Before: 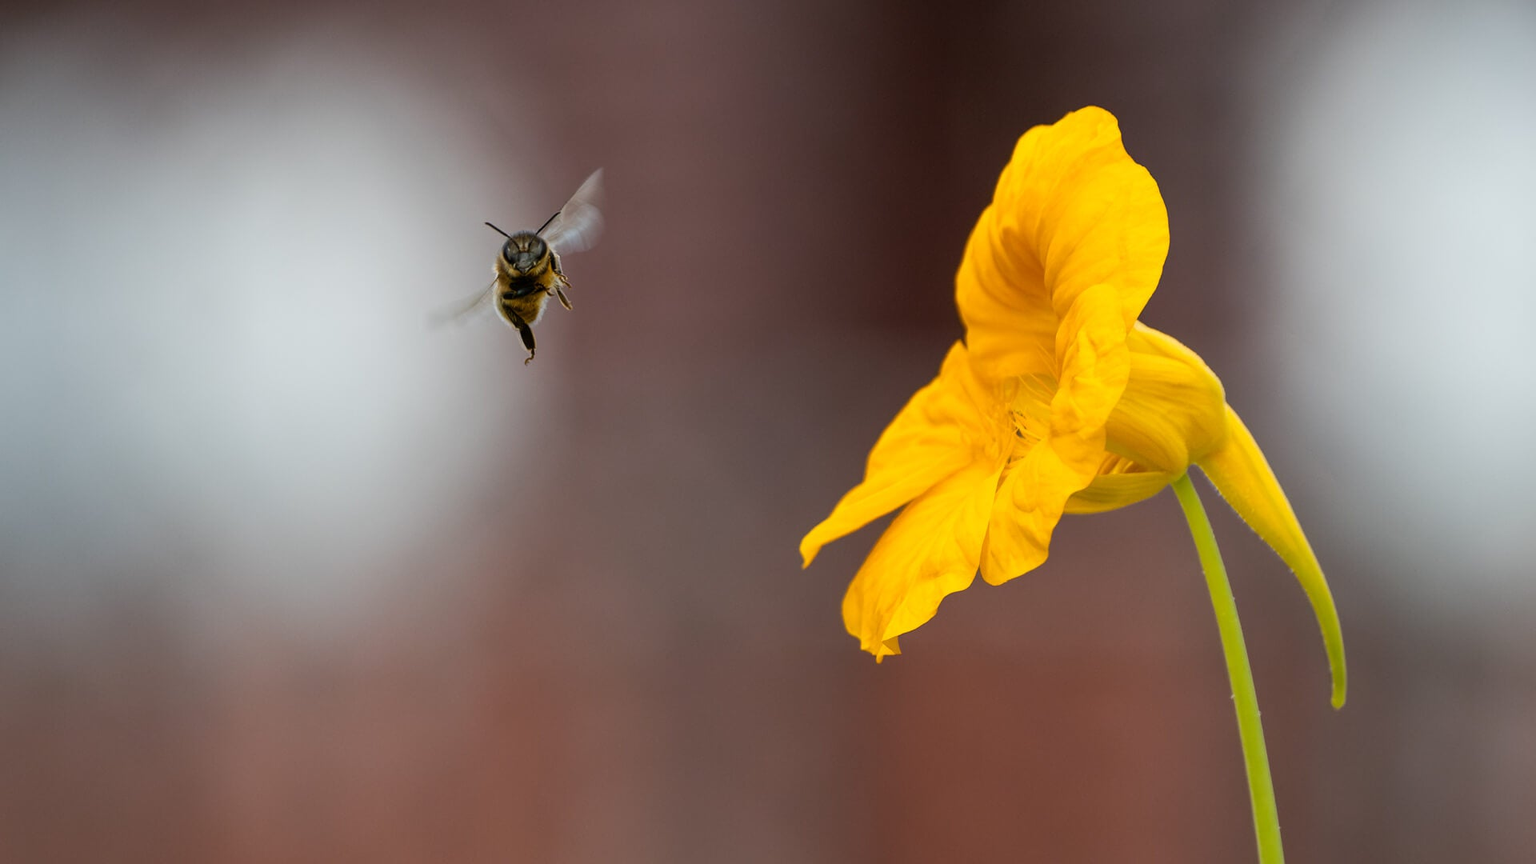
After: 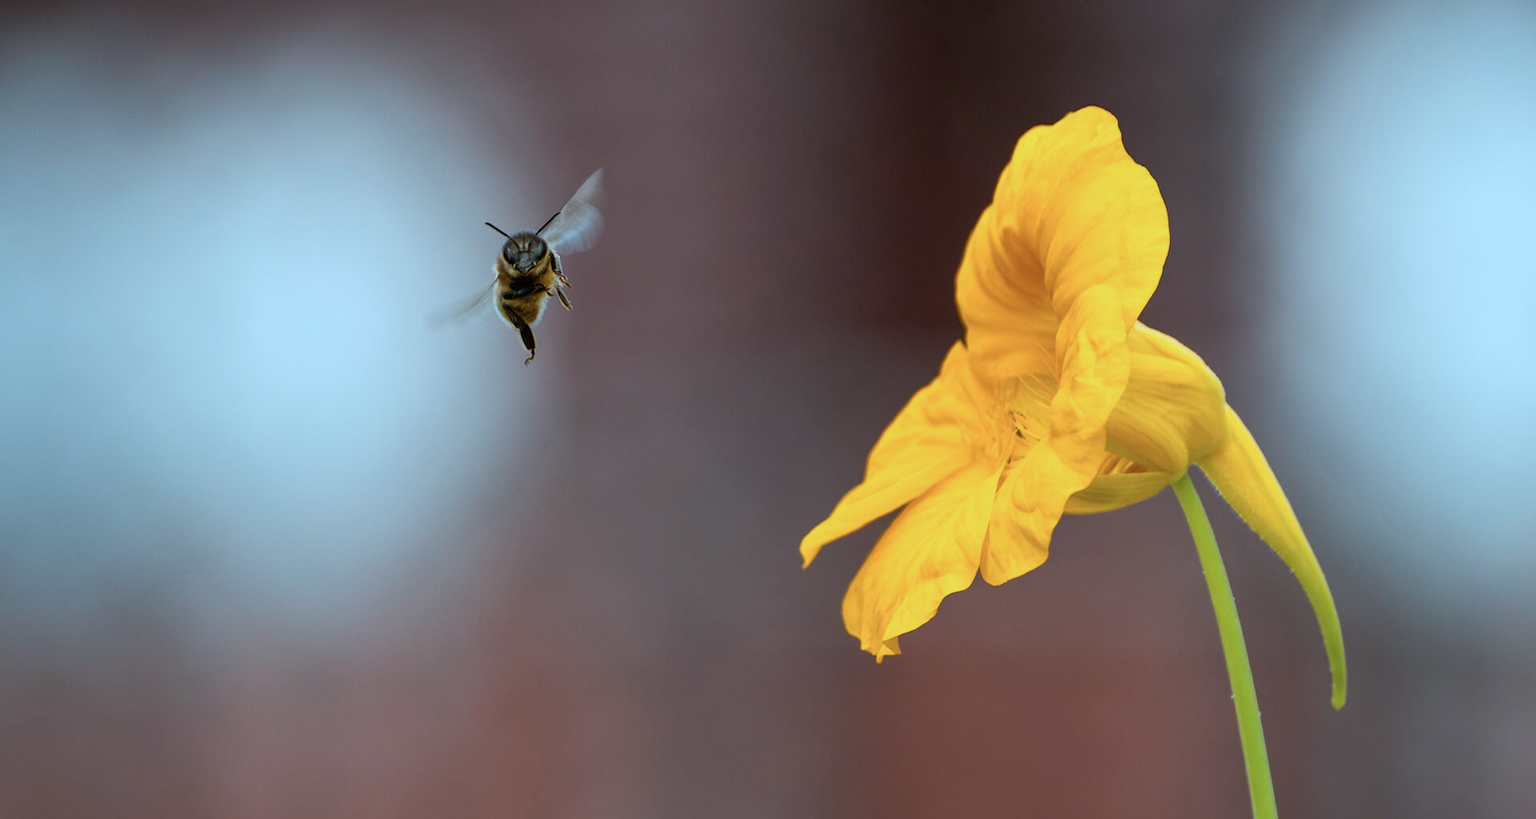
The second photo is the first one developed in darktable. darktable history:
crop and rotate: top 0%, bottom 5.097%
color correction: highlights a* -10.69, highlights b* -19.19
